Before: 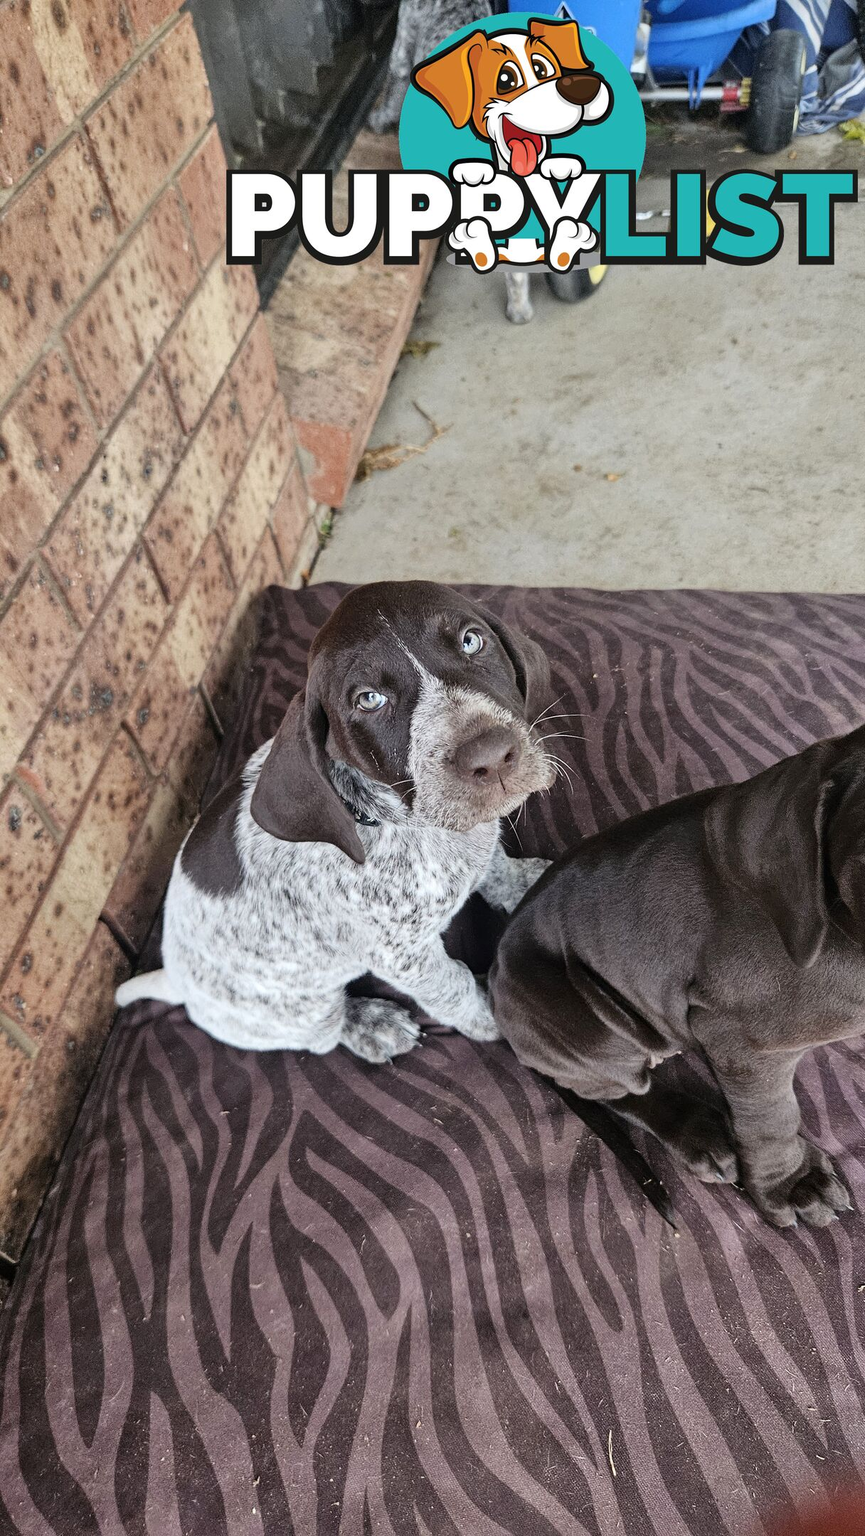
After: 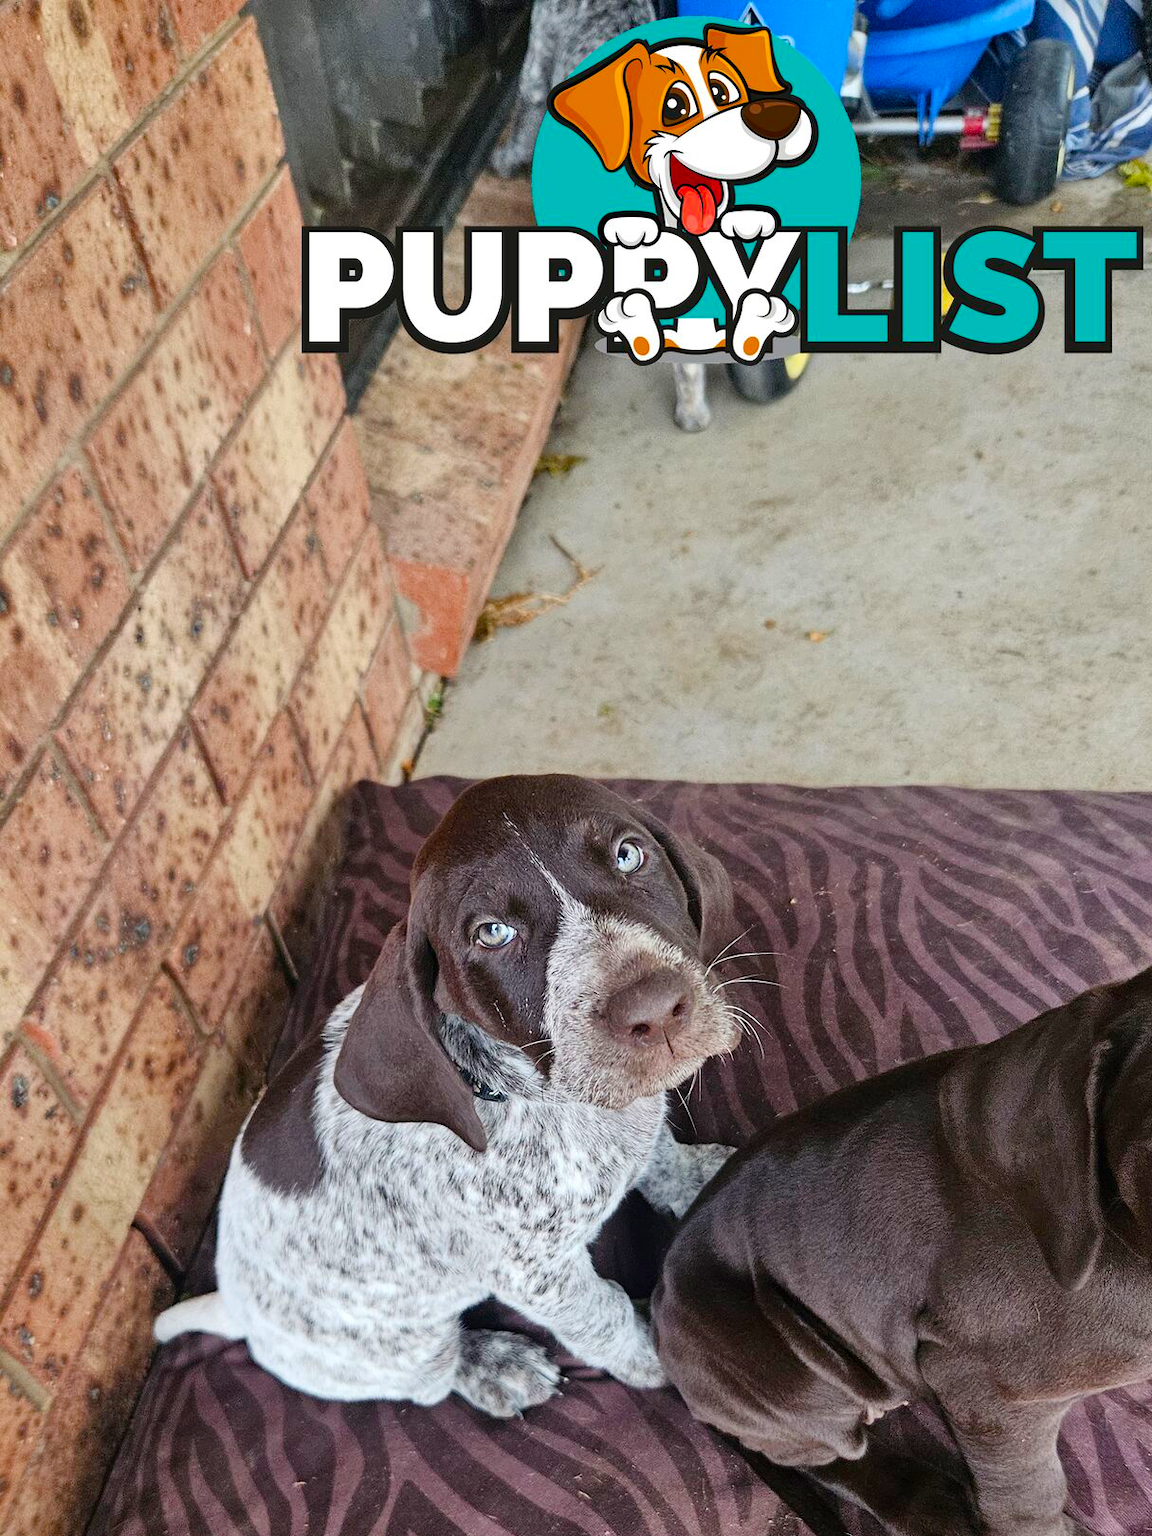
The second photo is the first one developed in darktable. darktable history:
color balance rgb: perceptual saturation grading › global saturation 35%, perceptual saturation grading › highlights -25%, perceptual saturation grading › shadows 25%, global vibrance 10%
crop: bottom 24.967%
